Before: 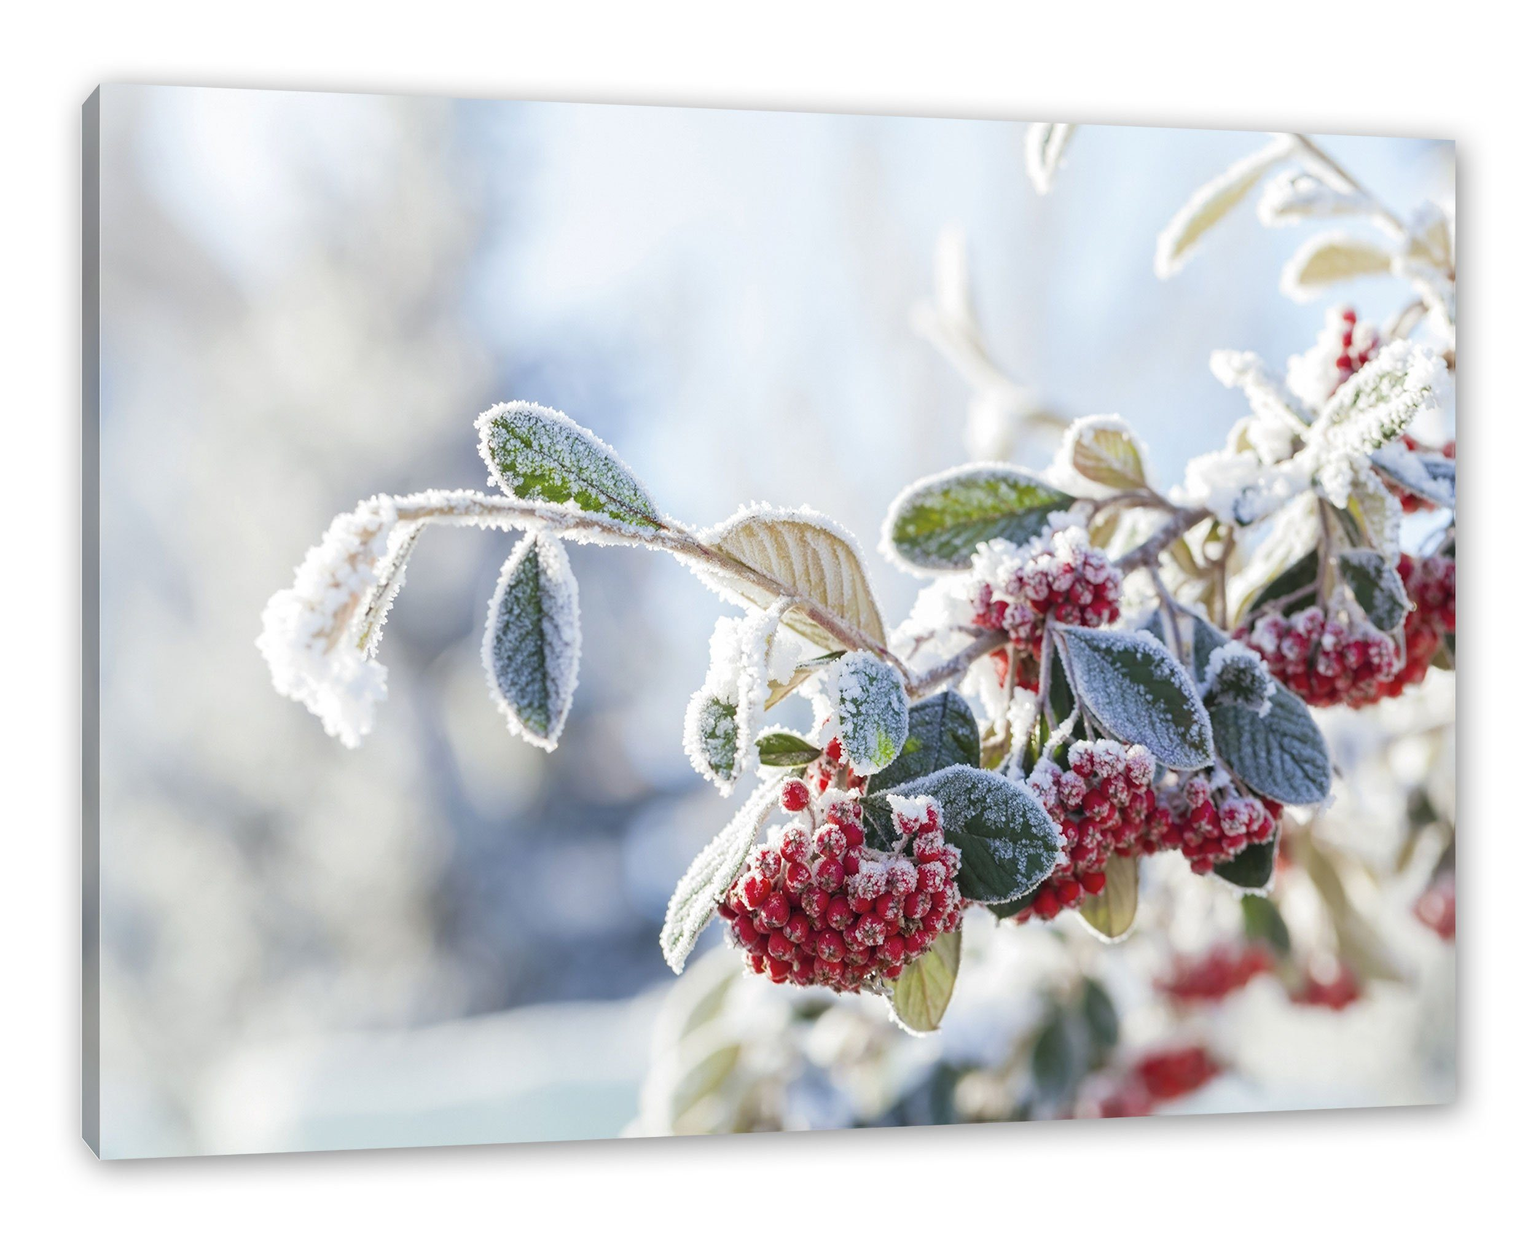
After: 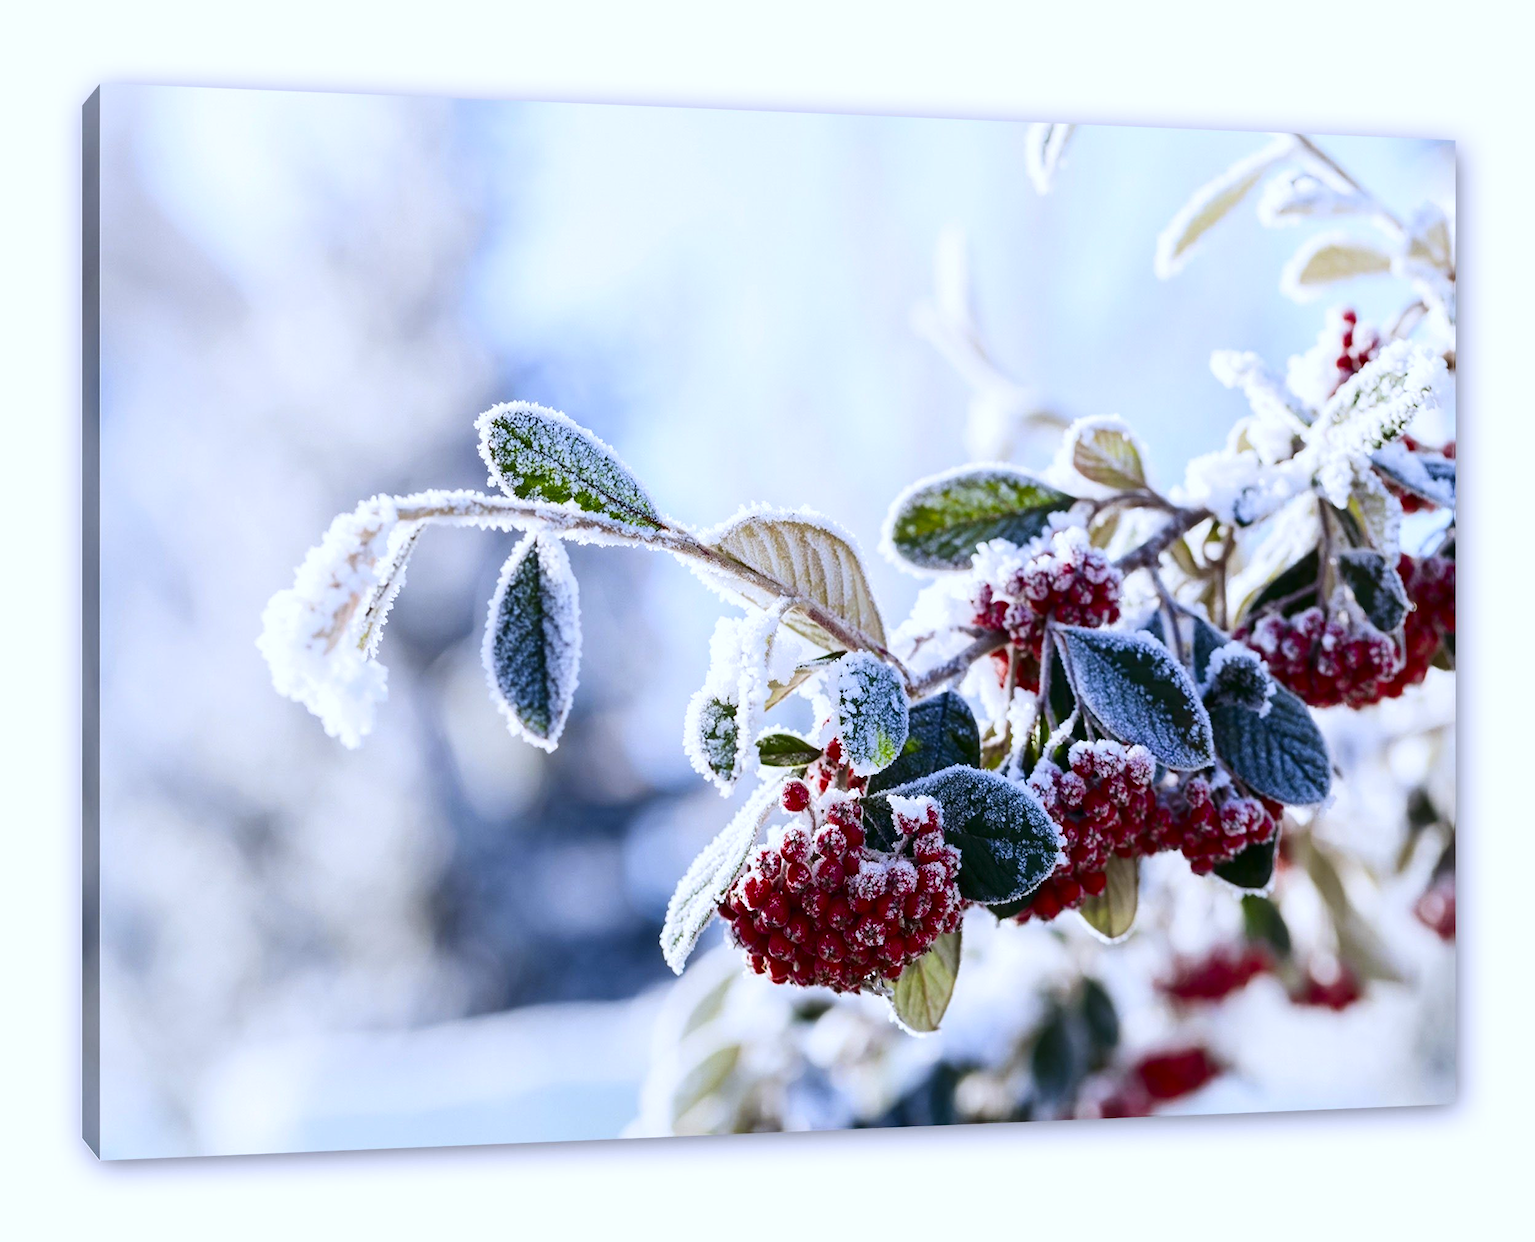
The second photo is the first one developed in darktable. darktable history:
white balance: red 0.967, blue 1.119, emerald 0.756
contrast brightness saturation: contrast 0.24, brightness -0.24, saturation 0.14
